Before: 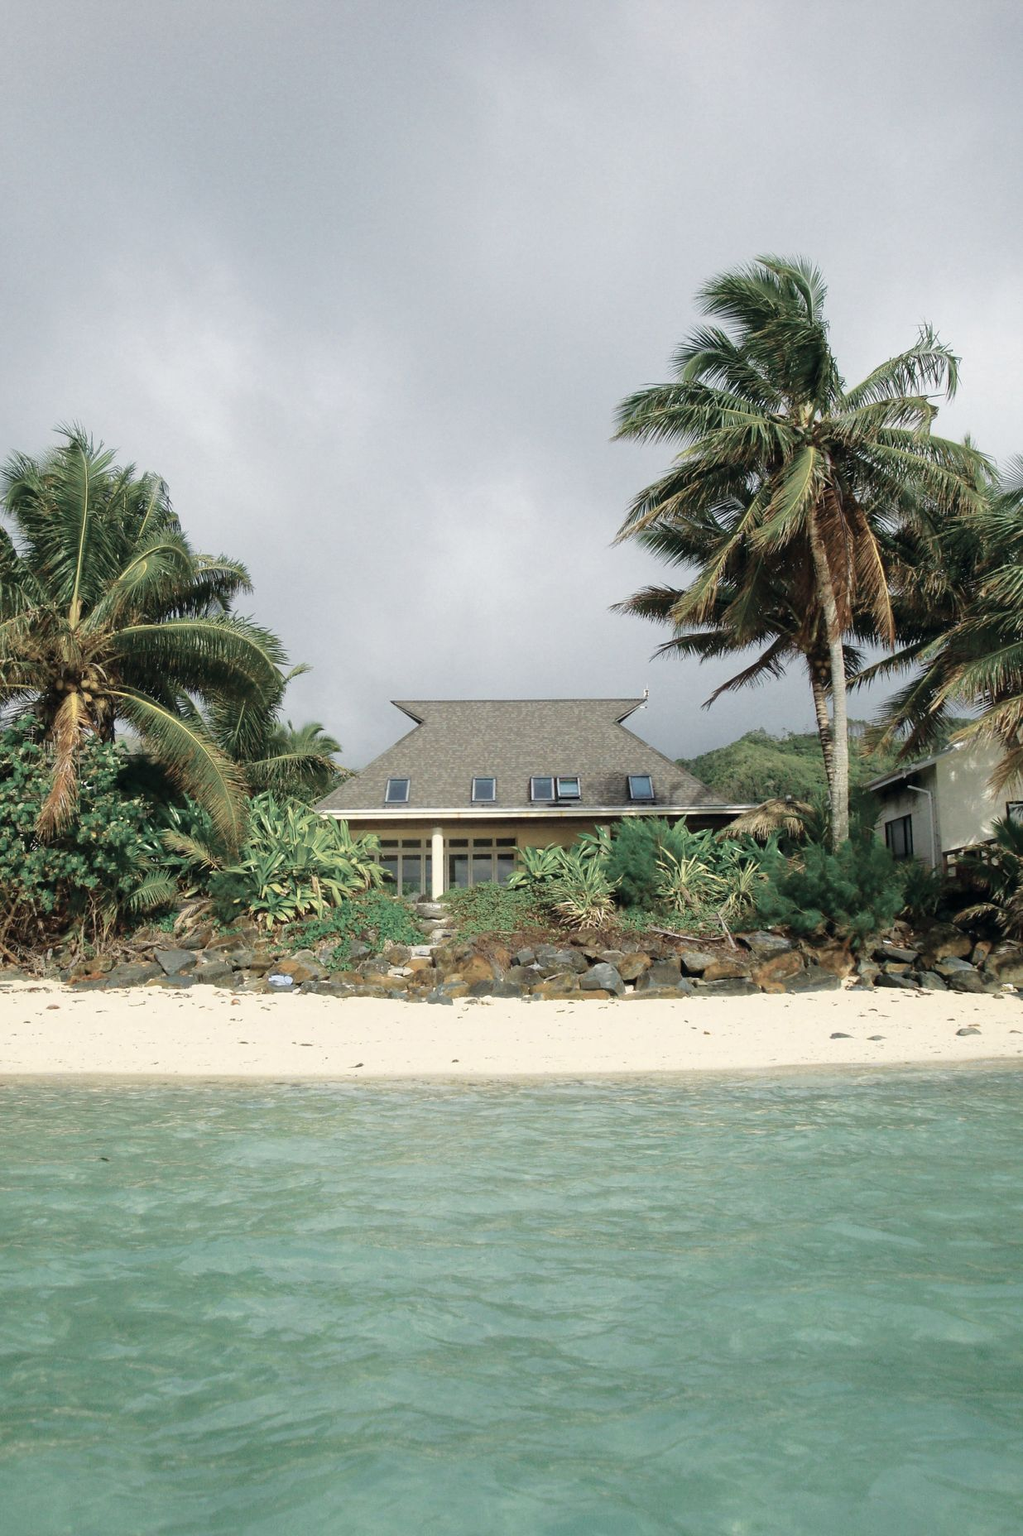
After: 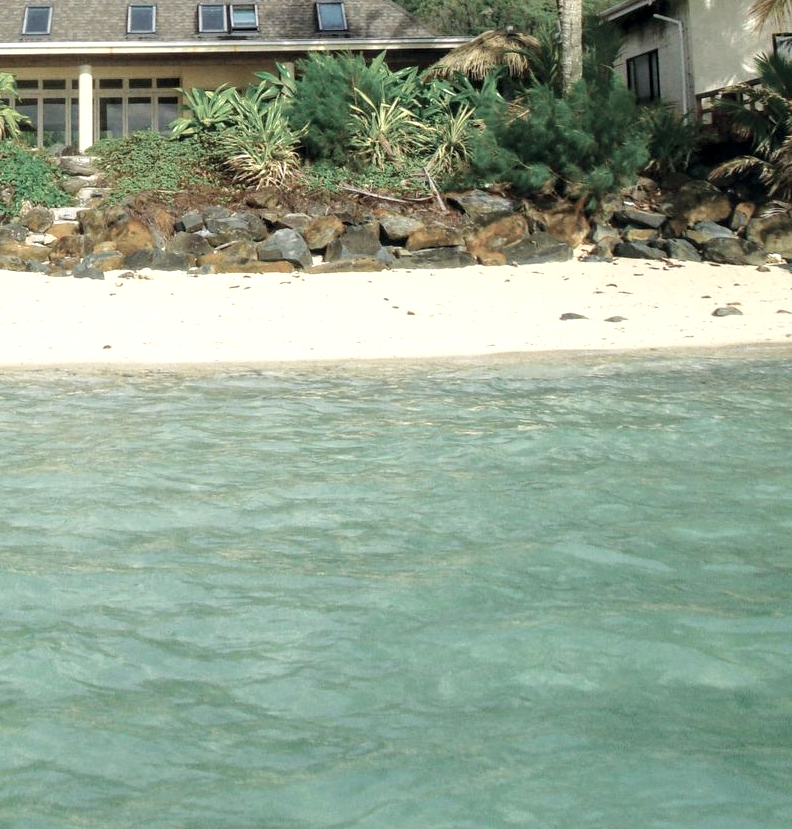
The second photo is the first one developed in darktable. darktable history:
crop and rotate: left 35.894%, top 50.431%, bottom 4.851%
exposure: exposure 0.254 EV, compensate highlight preservation false
local contrast: on, module defaults
